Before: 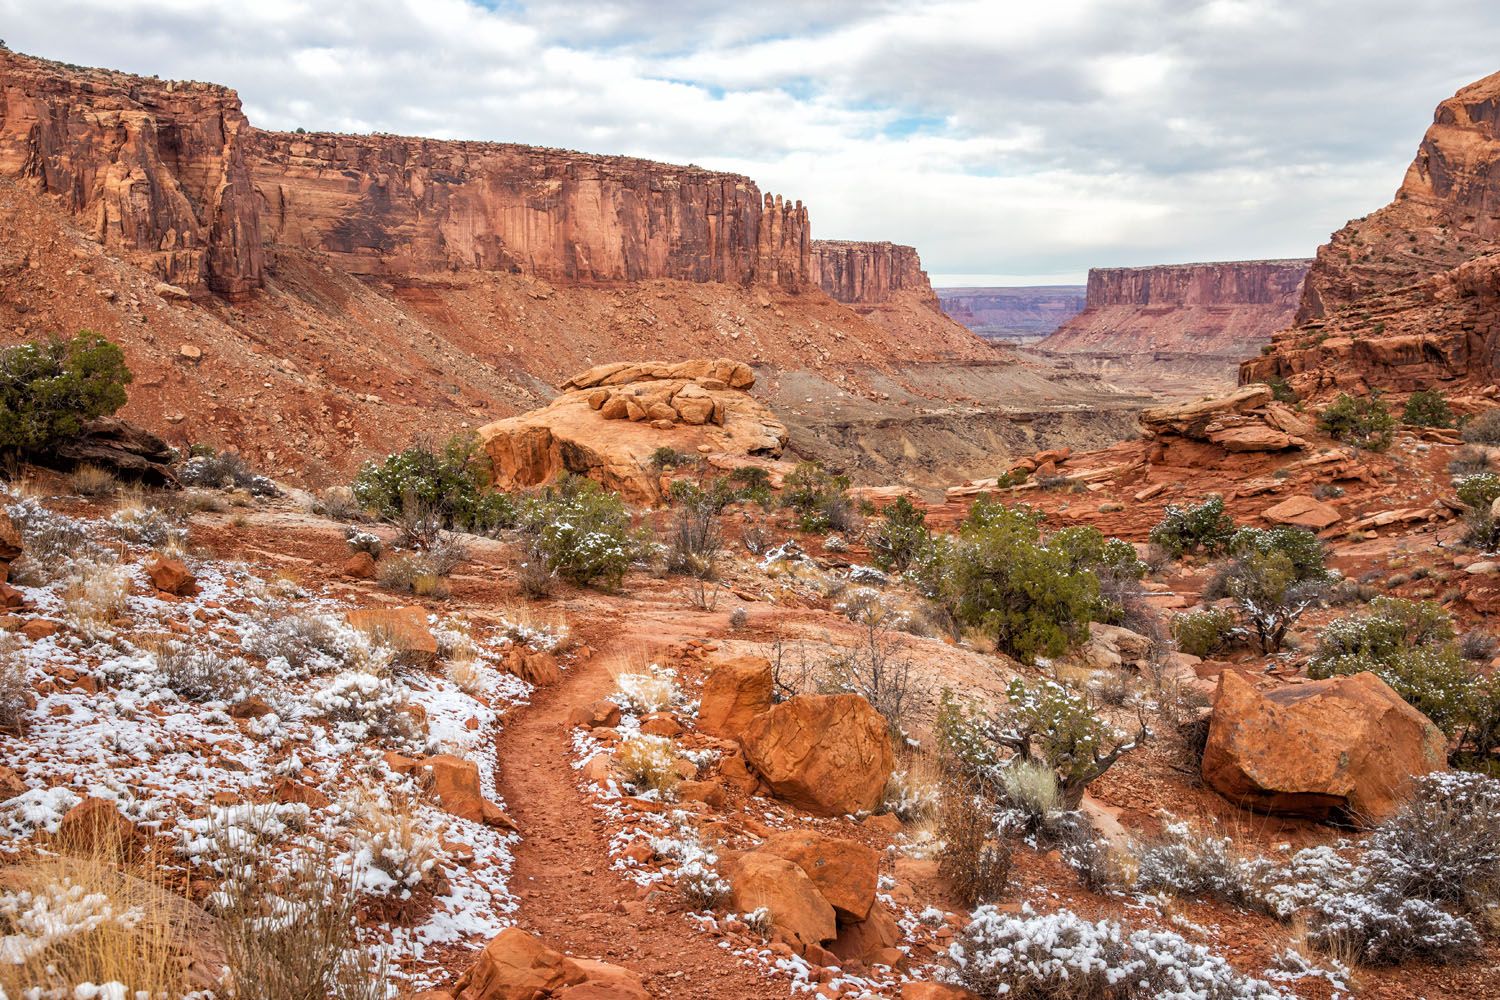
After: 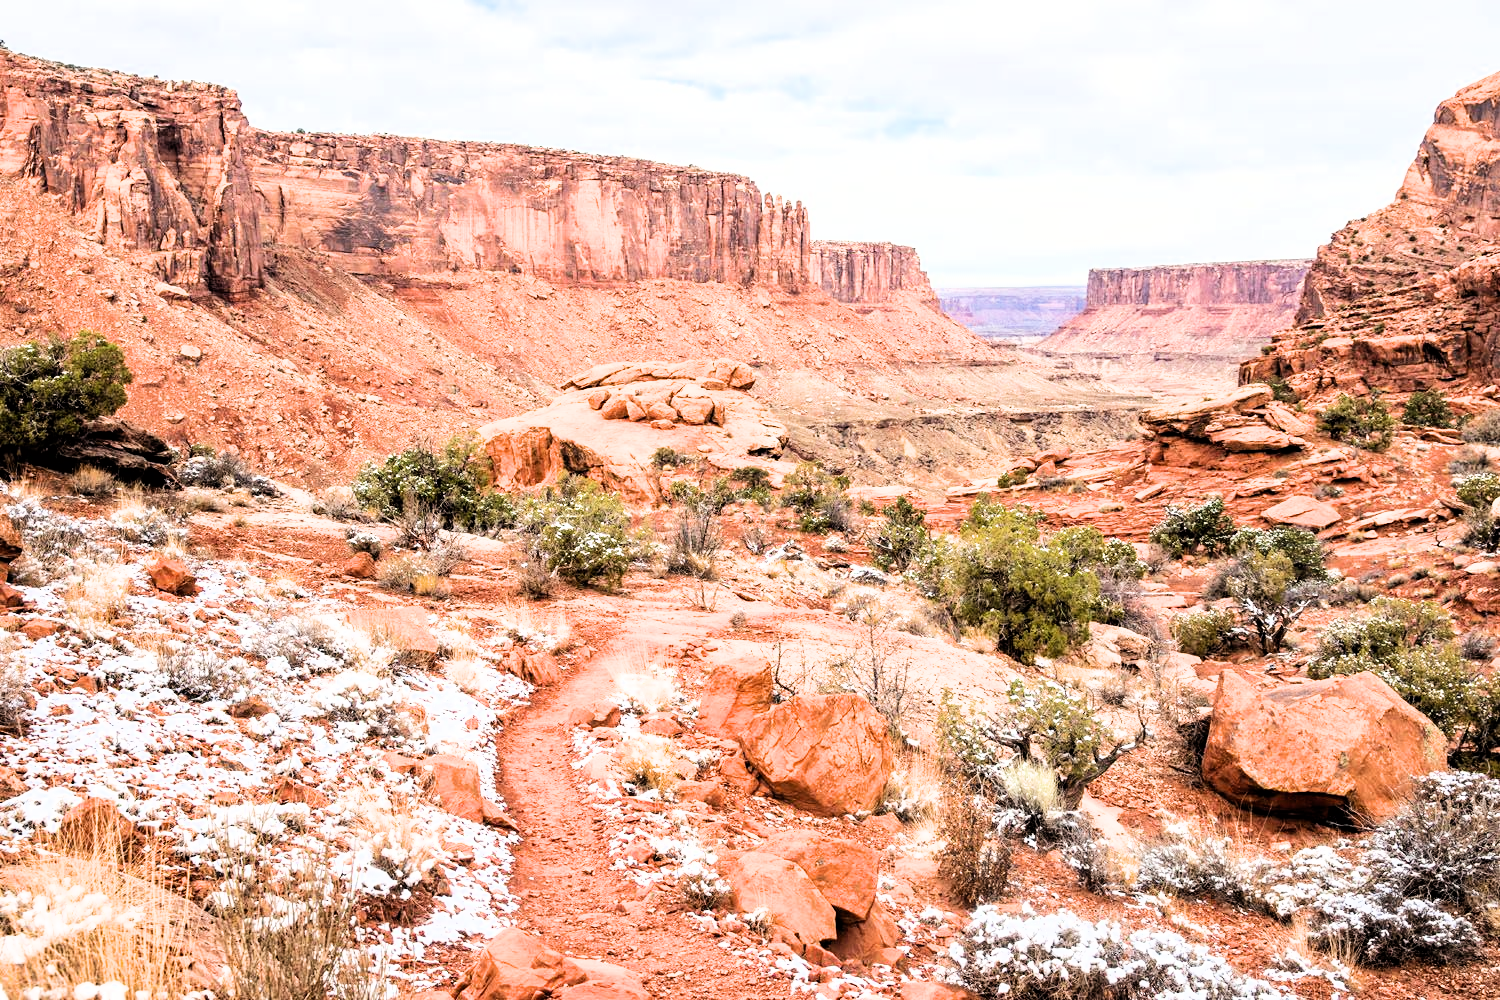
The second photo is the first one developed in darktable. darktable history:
exposure: black level correction 0, exposure 1 EV, compensate exposure bias true, compensate highlight preservation false
filmic rgb: black relative exposure -16 EV, white relative exposure 6.31 EV, hardness 5.02, contrast 1.353
tone equalizer: -8 EV -0.435 EV, -7 EV -0.365 EV, -6 EV -0.37 EV, -5 EV -0.216 EV, -3 EV 0.233 EV, -2 EV 0.357 EV, -1 EV 0.373 EV, +0 EV 0.439 EV, edges refinement/feathering 500, mask exposure compensation -1.57 EV, preserve details no
